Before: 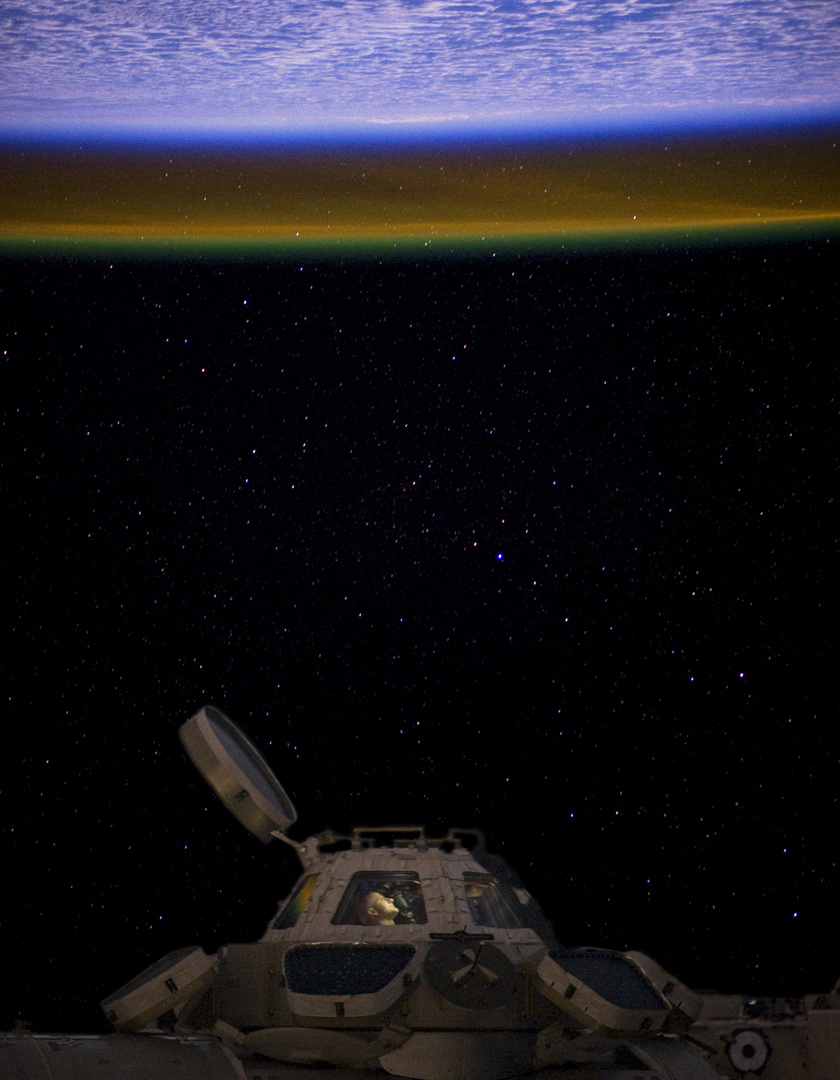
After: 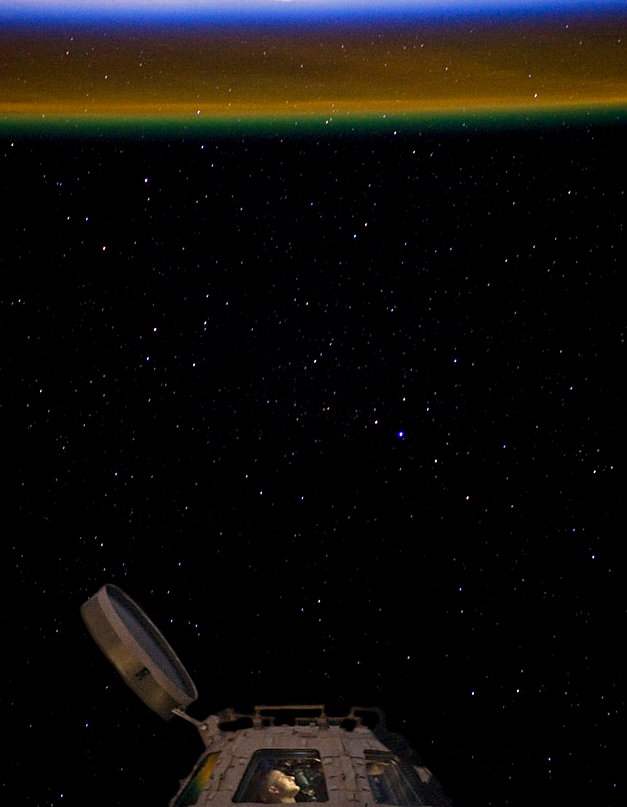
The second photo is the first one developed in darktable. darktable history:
crop and rotate: left 11.831%, top 11.346%, right 13.429%, bottom 13.899%
sharpen: radius 1.864, amount 0.398, threshold 1.271
